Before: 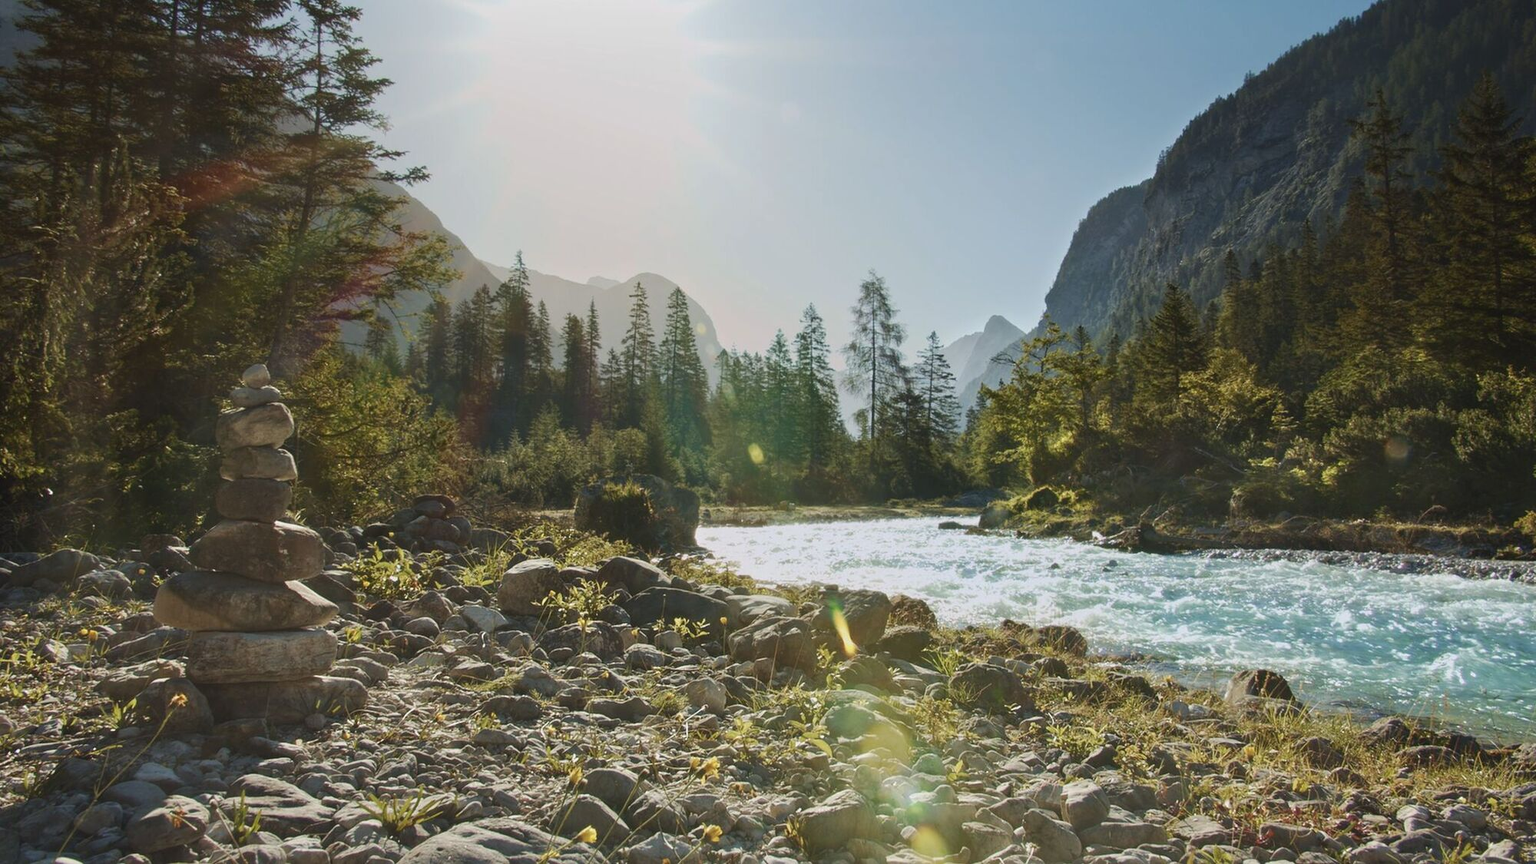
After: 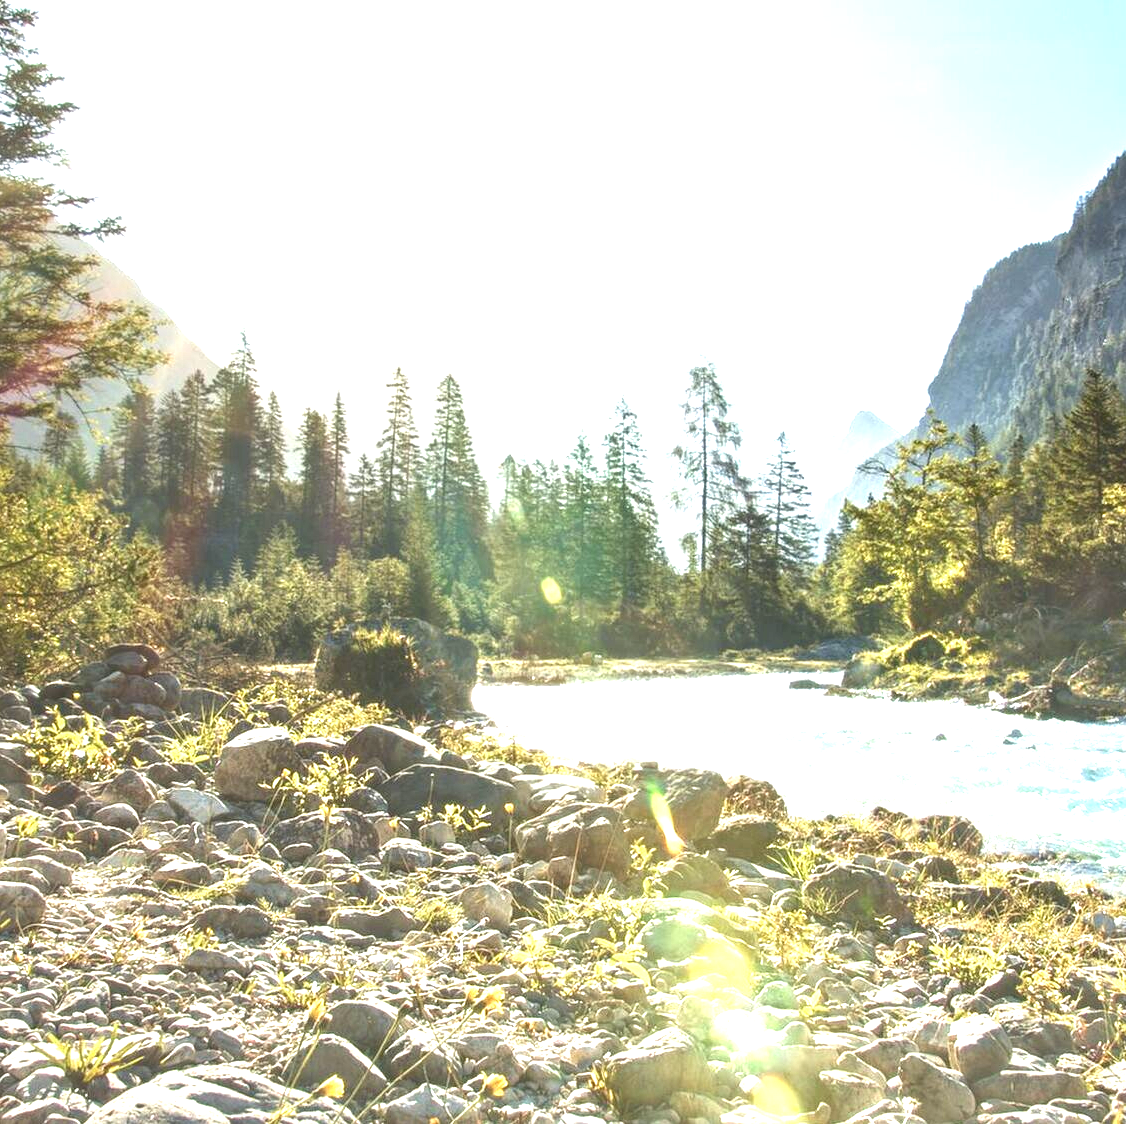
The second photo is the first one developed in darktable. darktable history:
exposure: black level correction 0, exposure 1.745 EV, compensate highlight preservation false
crop: left 21.66%, right 22.029%, bottom 0.006%
local contrast: on, module defaults
